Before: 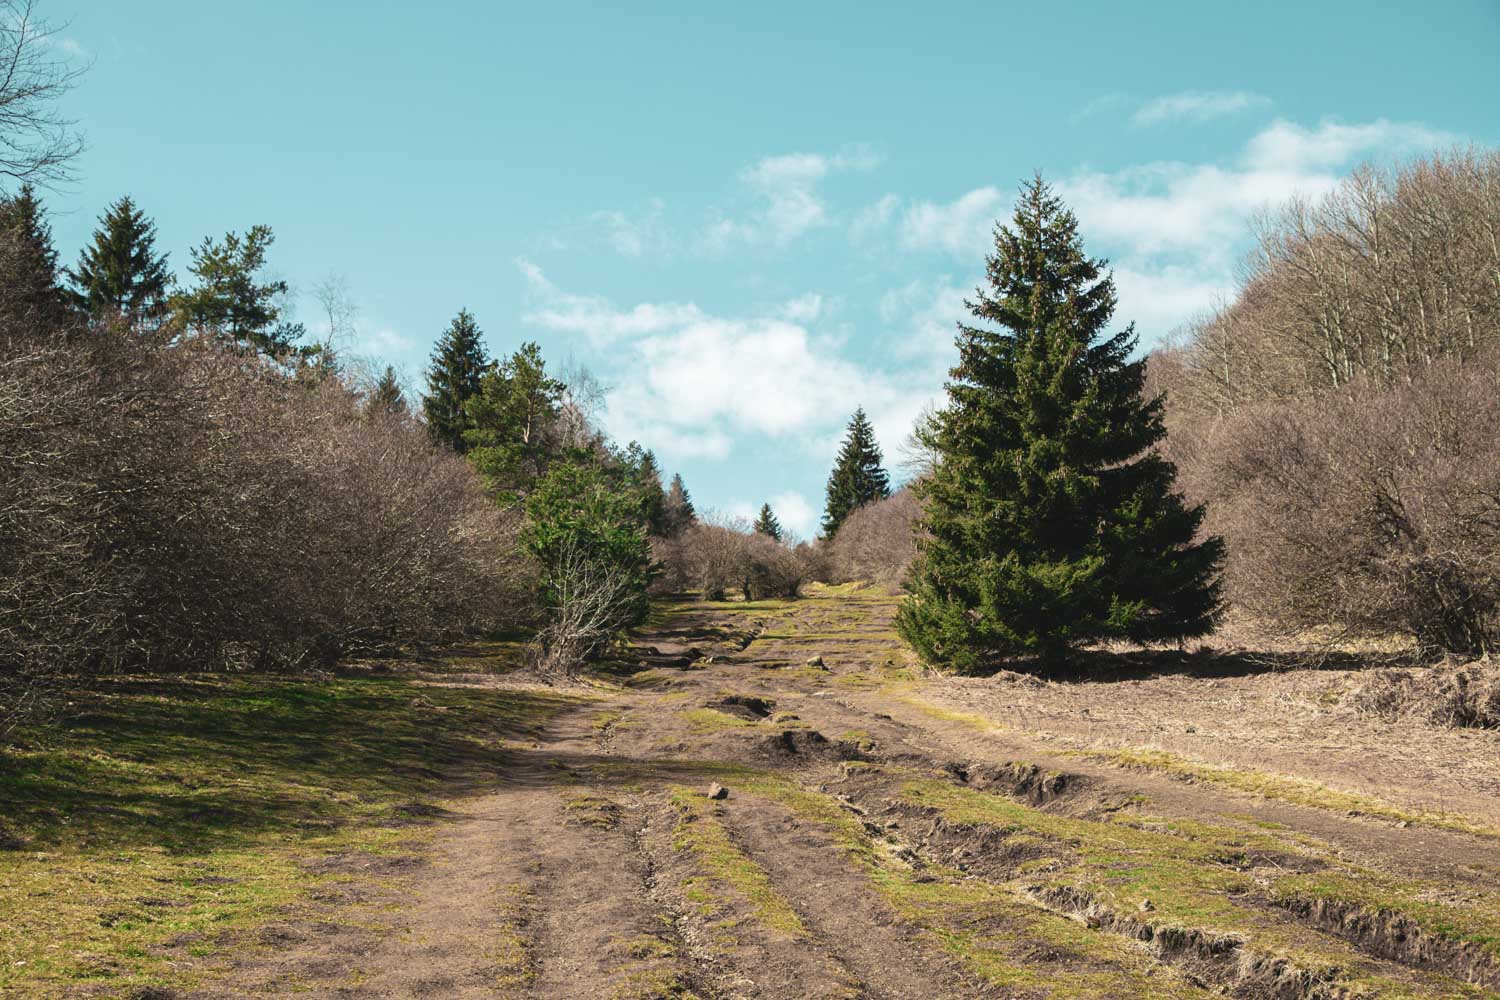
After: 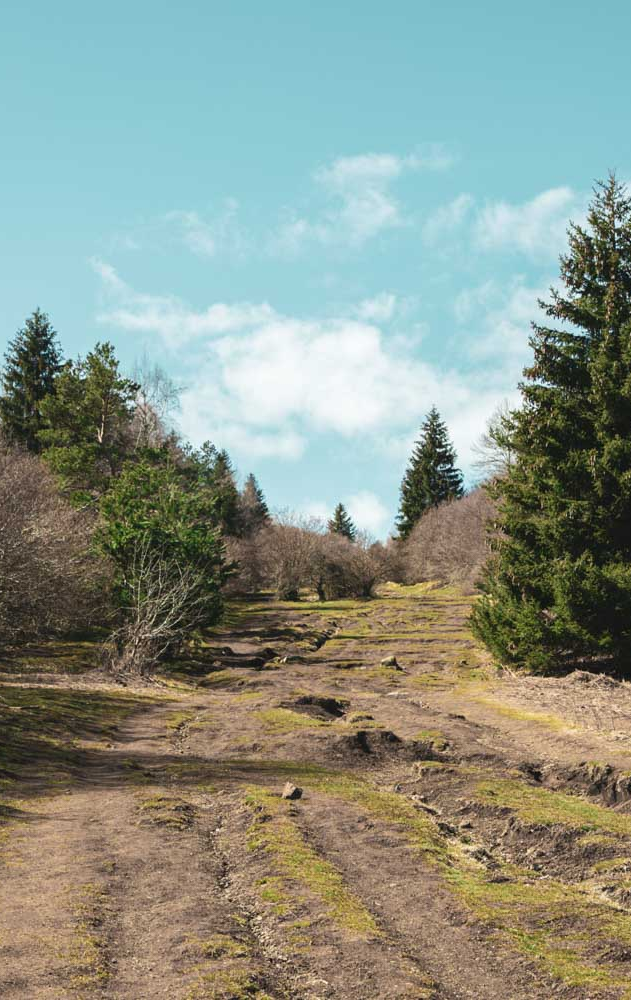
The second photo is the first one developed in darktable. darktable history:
crop: left 28.436%, right 29.457%
